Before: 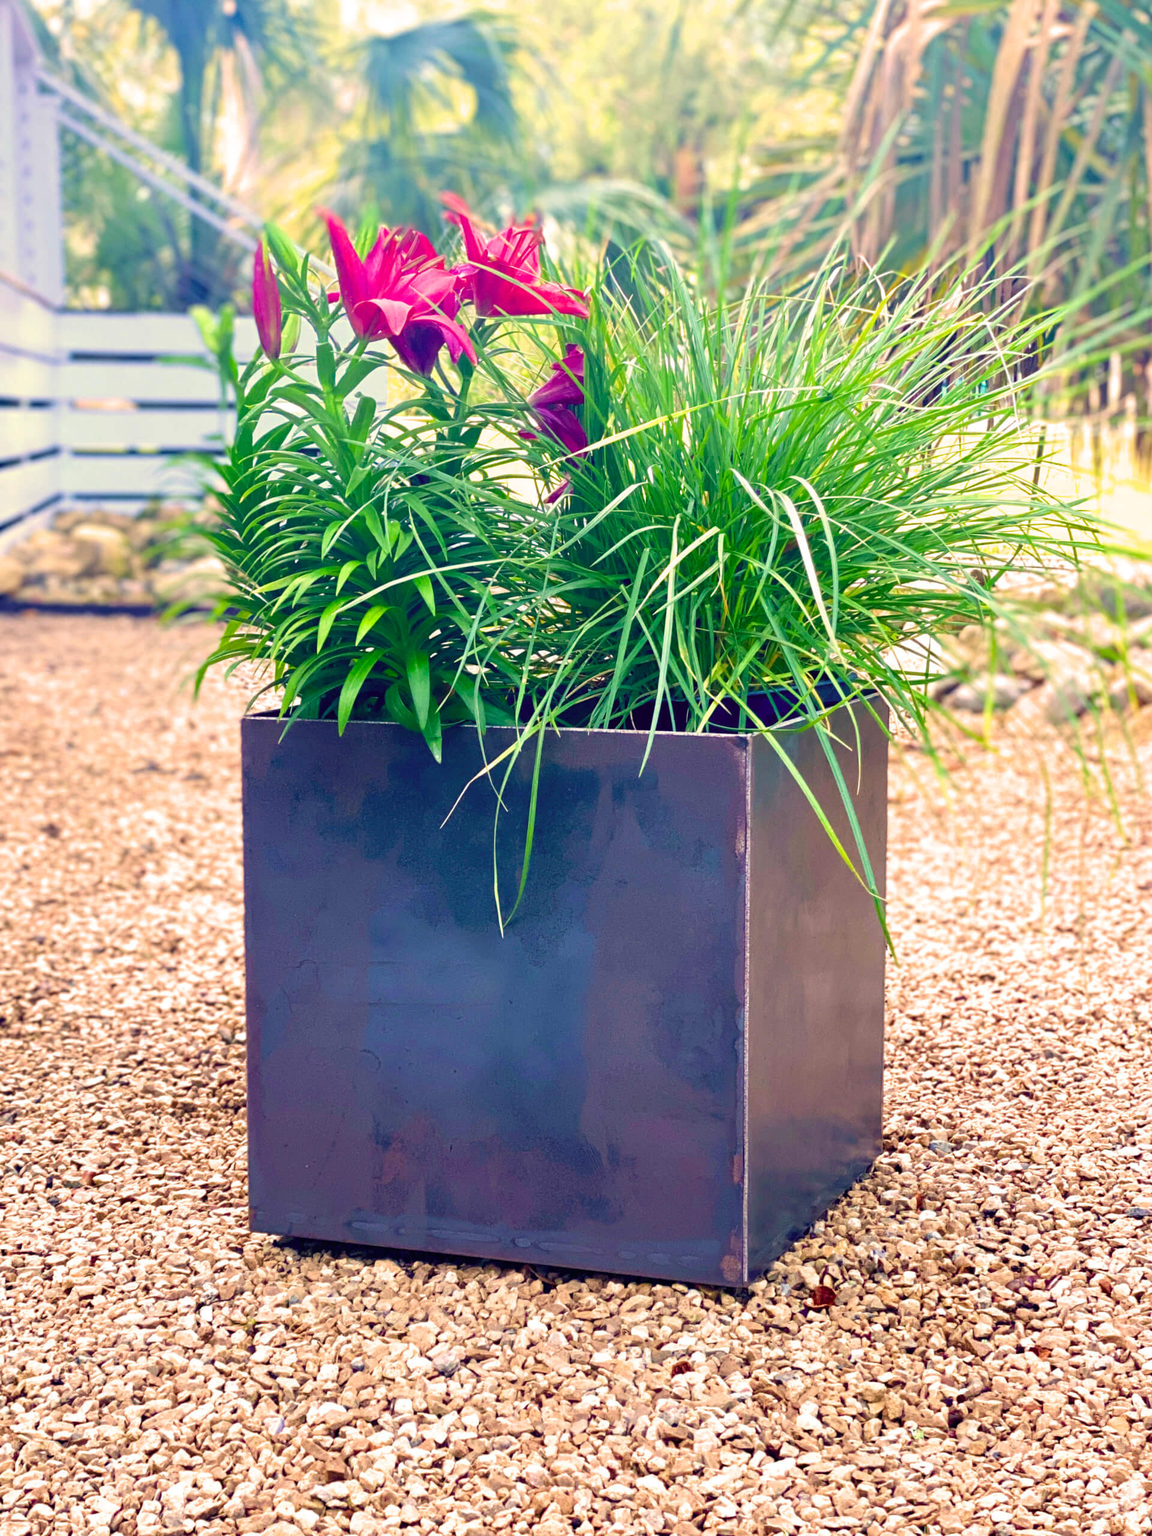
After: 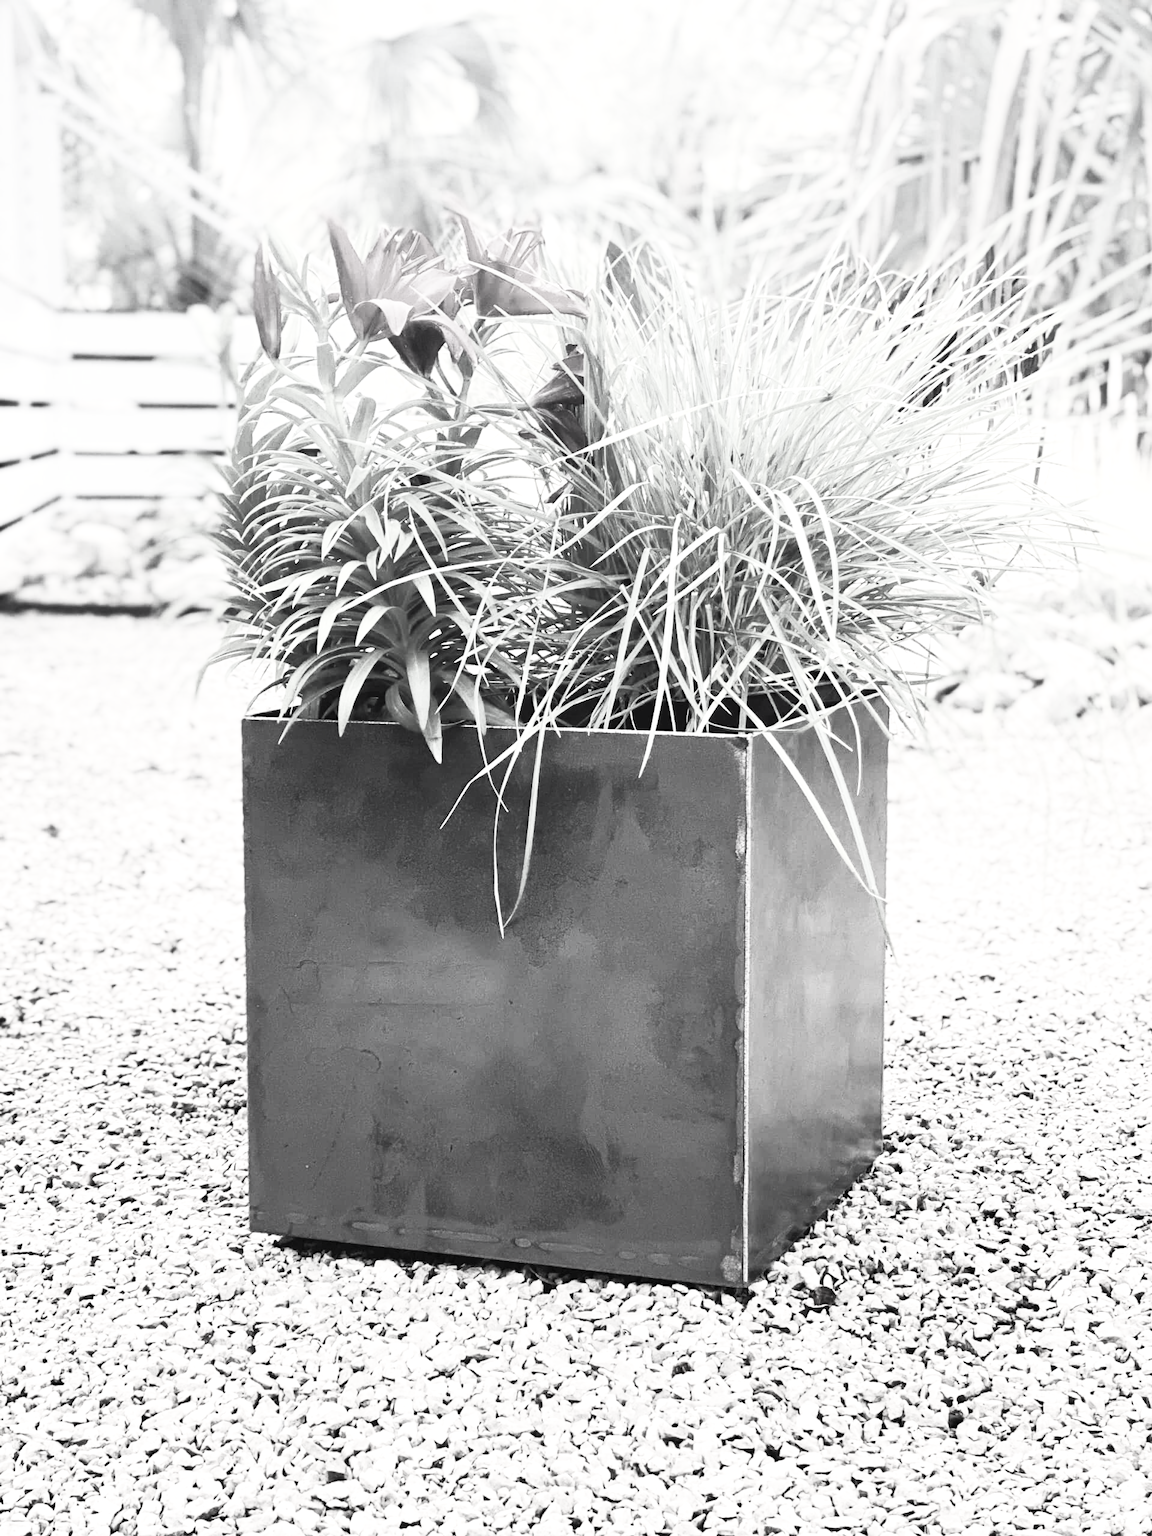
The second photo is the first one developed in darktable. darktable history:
exposure: exposure 0.239 EV, compensate highlight preservation false
contrast brightness saturation: contrast 0.52, brightness 0.484, saturation -0.983
